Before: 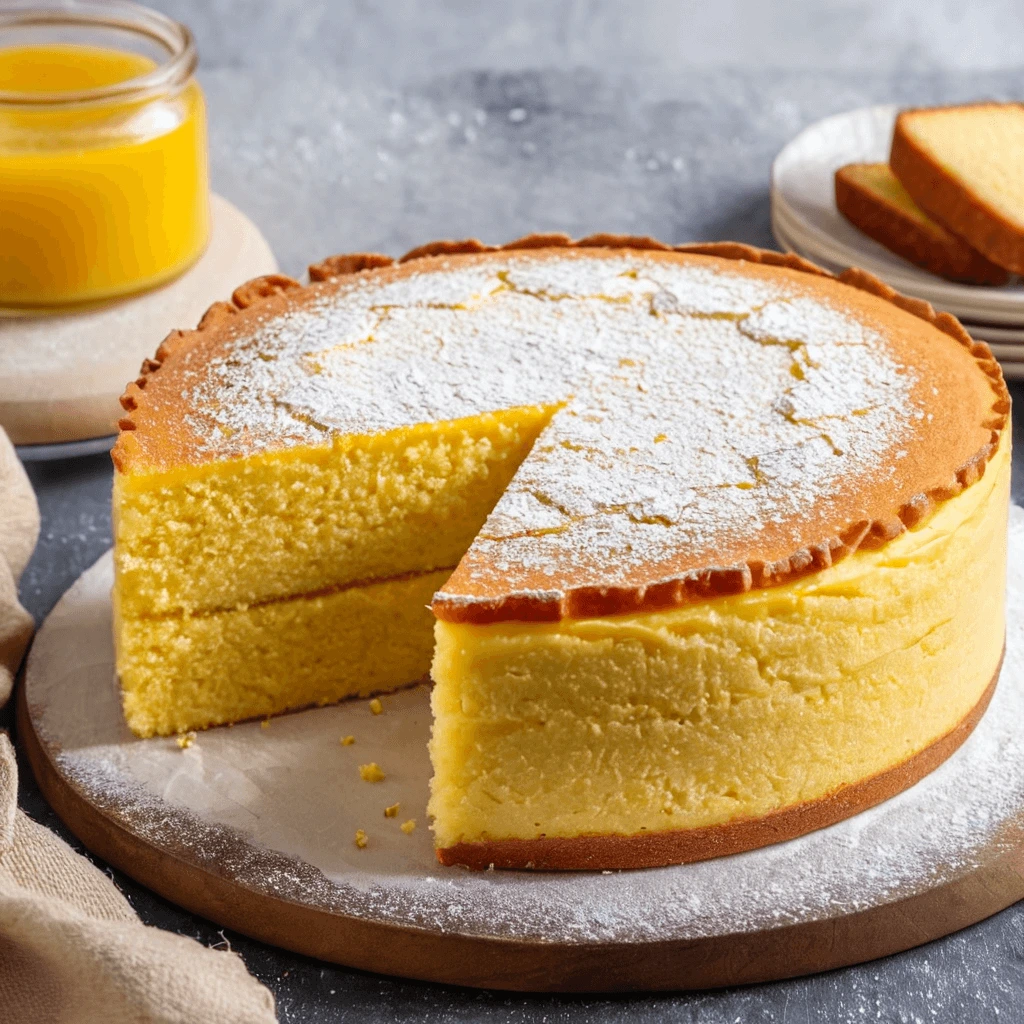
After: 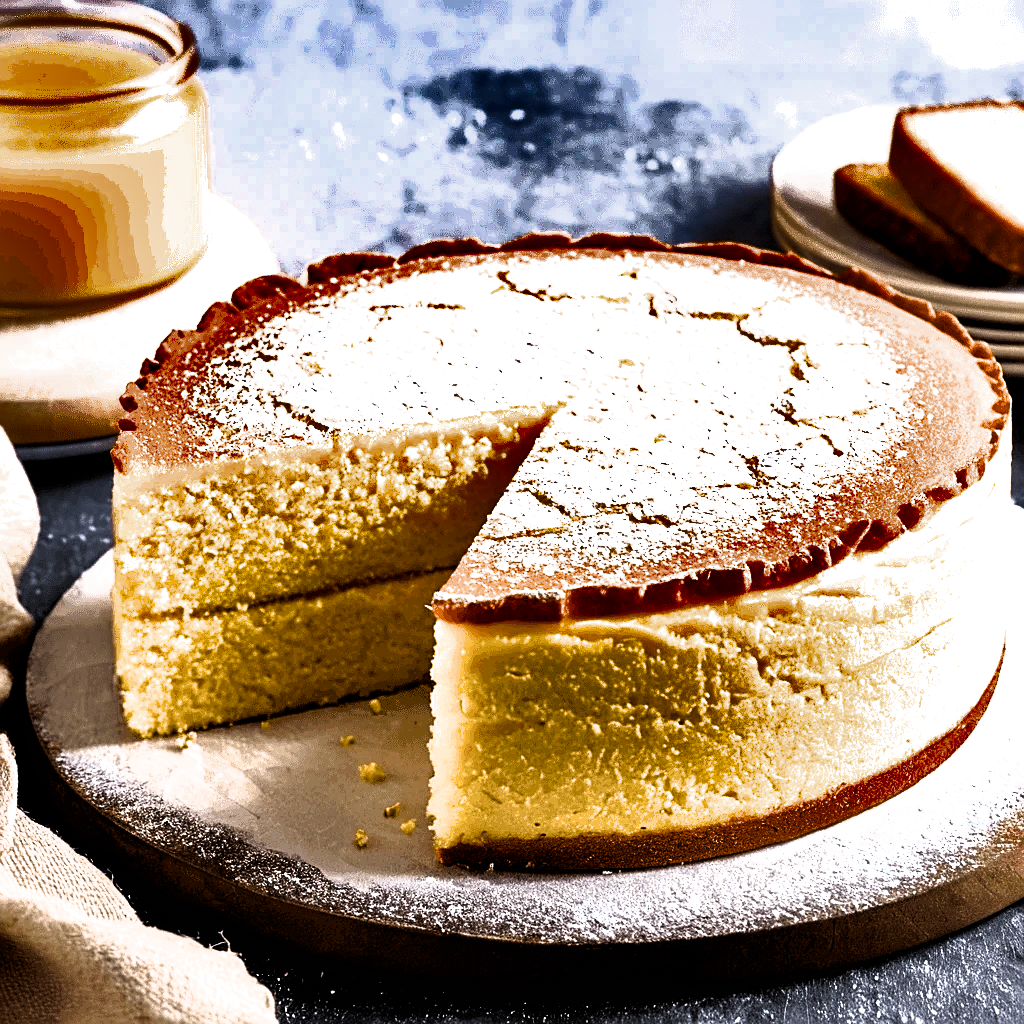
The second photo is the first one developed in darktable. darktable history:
shadows and highlights: shadows 20.92, highlights -82.09, highlights color adjustment 89.71%, soften with gaussian
filmic rgb: black relative exposure -8.21 EV, white relative exposure 2.23 EV, hardness 7.06, latitude 85.91%, contrast 1.704, highlights saturation mix -3.2%, shadows ↔ highlights balance -2.54%
color zones: curves: ch0 [(0.25, 0.5) (0.347, 0.092) (0.75, 0.5)]; ch1 [(0.25, 0.5) (0.33, 0.51) (0.75, 0.5)]
color balance rgb: global offset › luminance -0.866%, perceptual saturation grading › global saturation 29.882%, perceptual brilliance grading › global brilliance 15.028%, perceptual brilliance grading › shadows -35.783%
sharpen: on, module defaults
